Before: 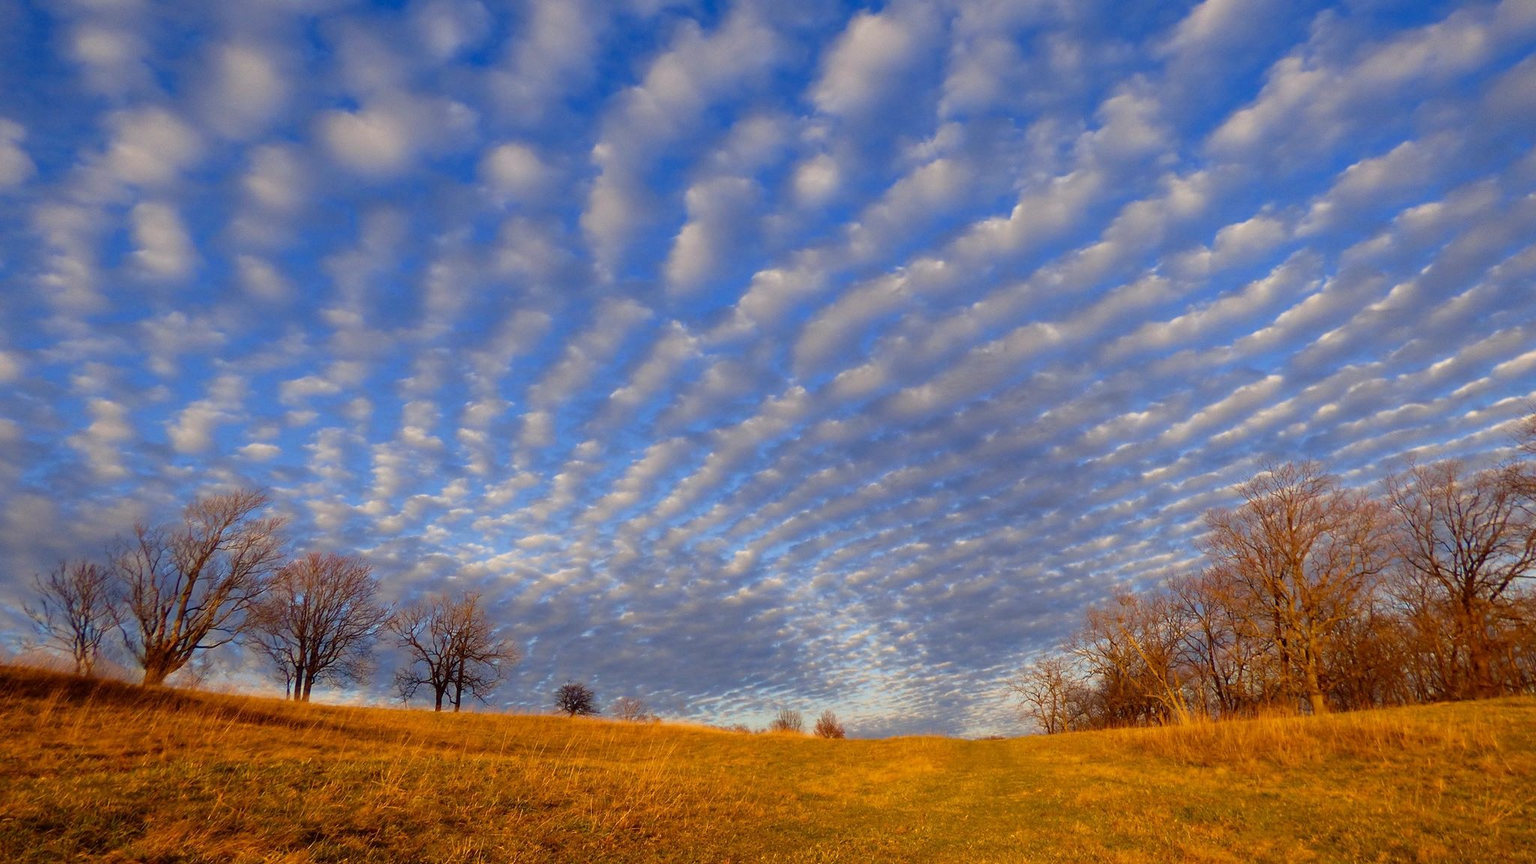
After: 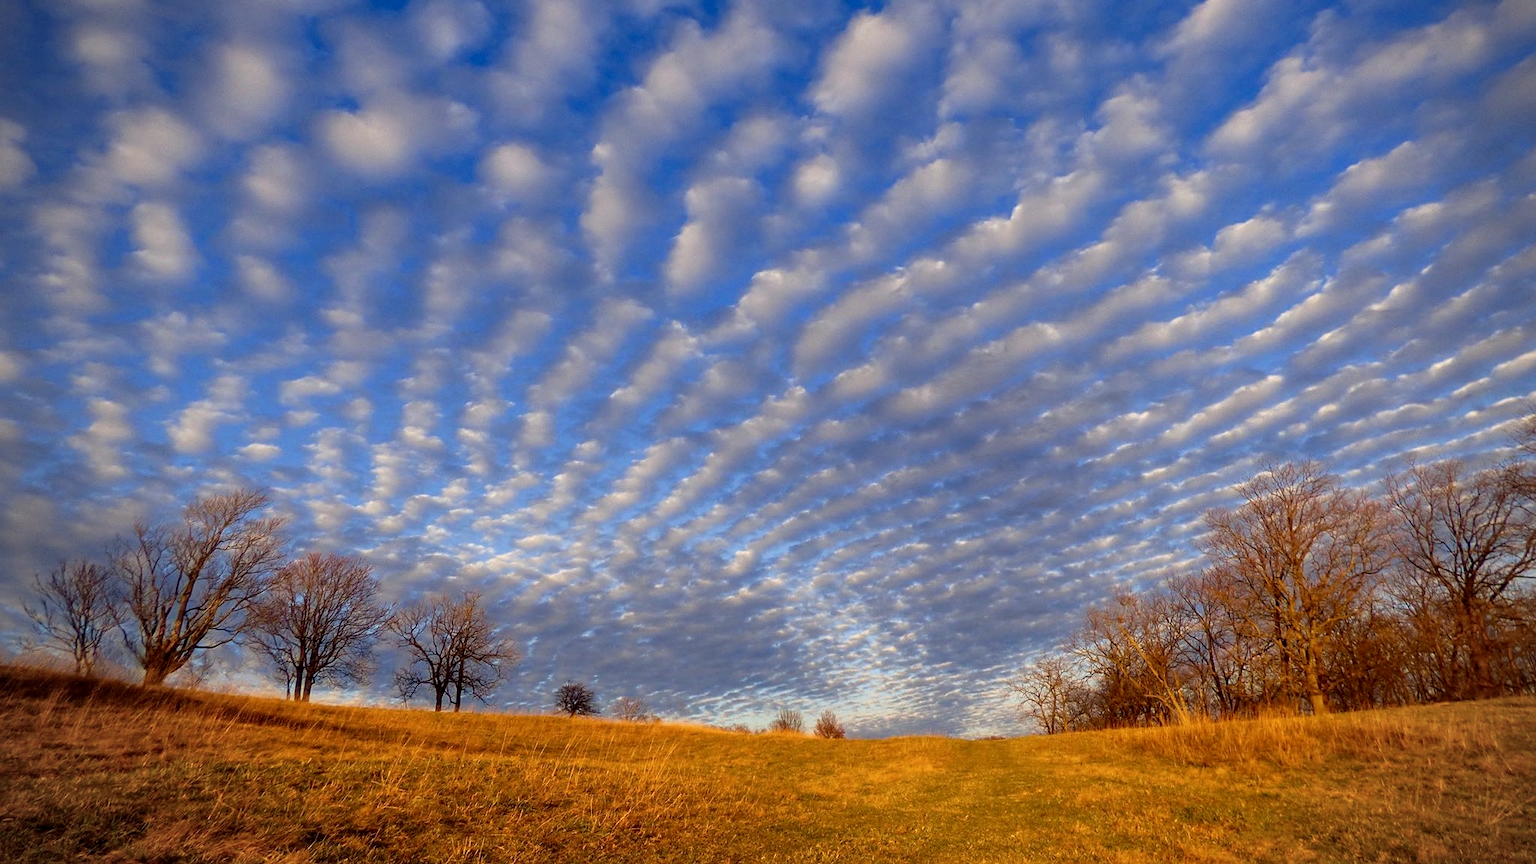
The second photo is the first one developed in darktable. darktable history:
vignetting: brightness -0.579, saturation -0.25, center (0.034, -0.087), unbound false
sharpen: amount 0.208
local contrast: on, module defaults
